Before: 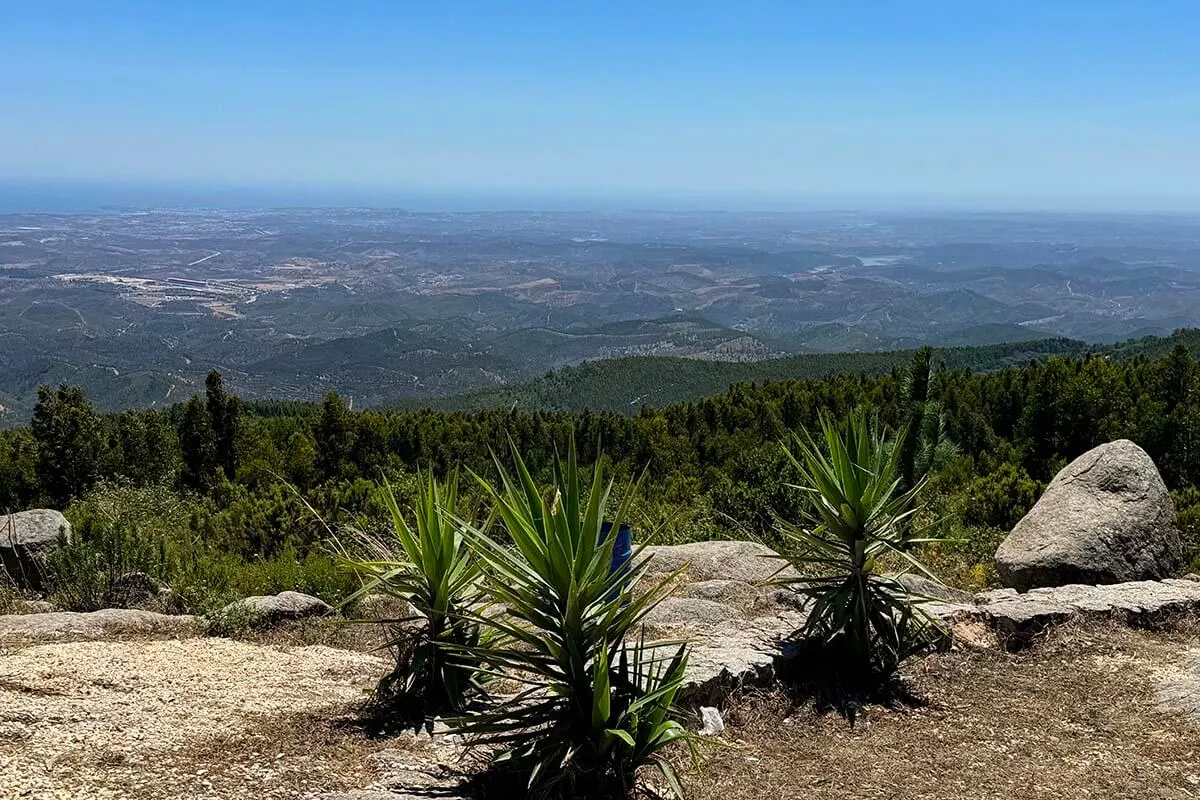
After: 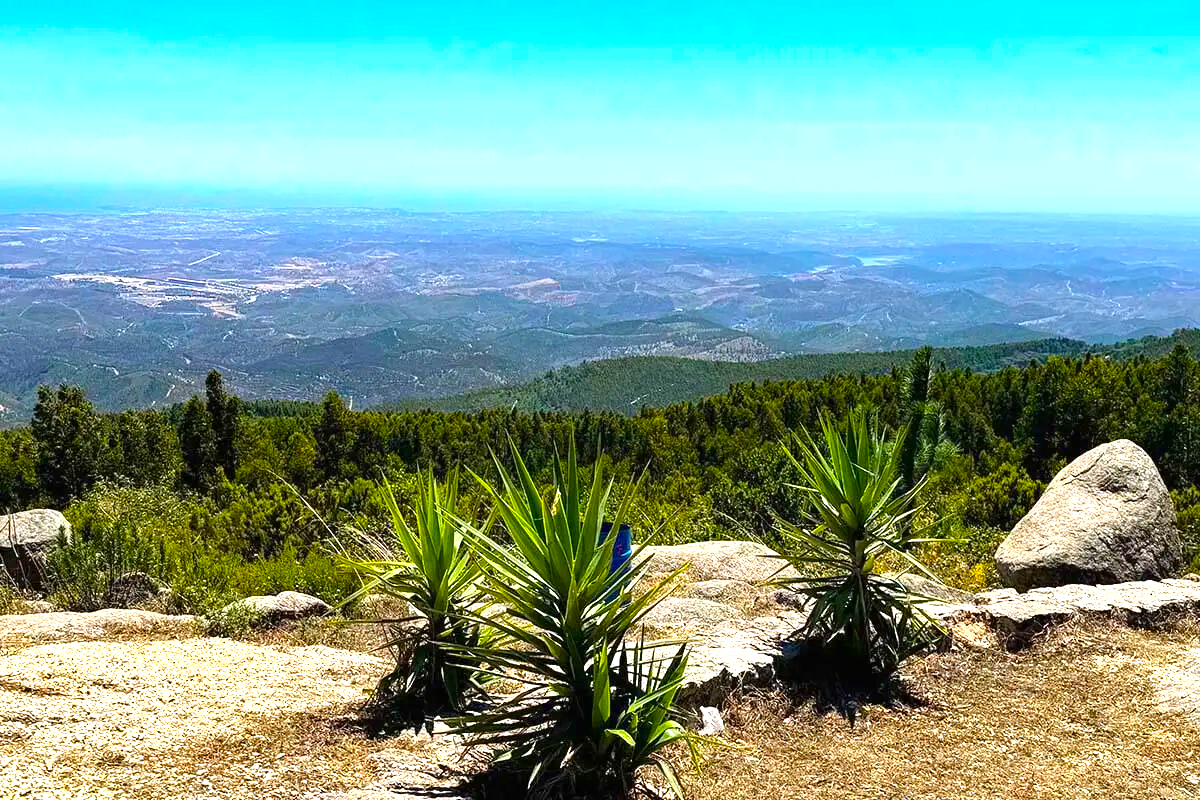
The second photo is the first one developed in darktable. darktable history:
color balance rgb: linear chroma grading › global chroma 15%, perceptual saturation grading › global saturation 30%
exposure: black level correction 0, exposure 1.2 EV, compensate exposure bias true, compensate highlight preservation false
